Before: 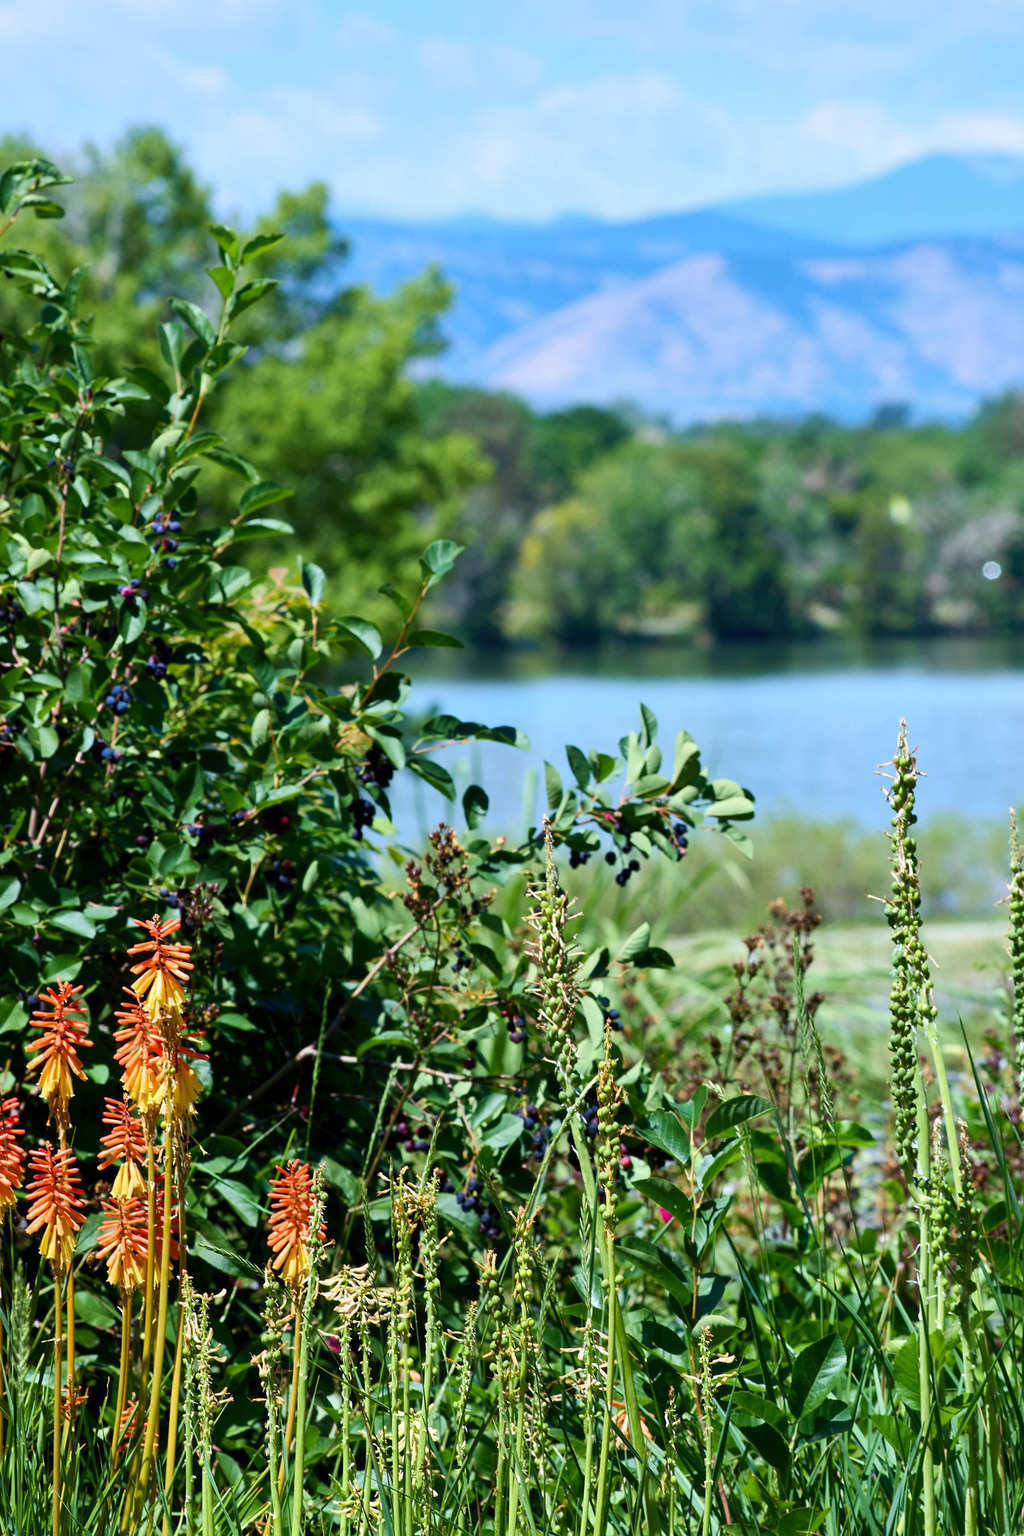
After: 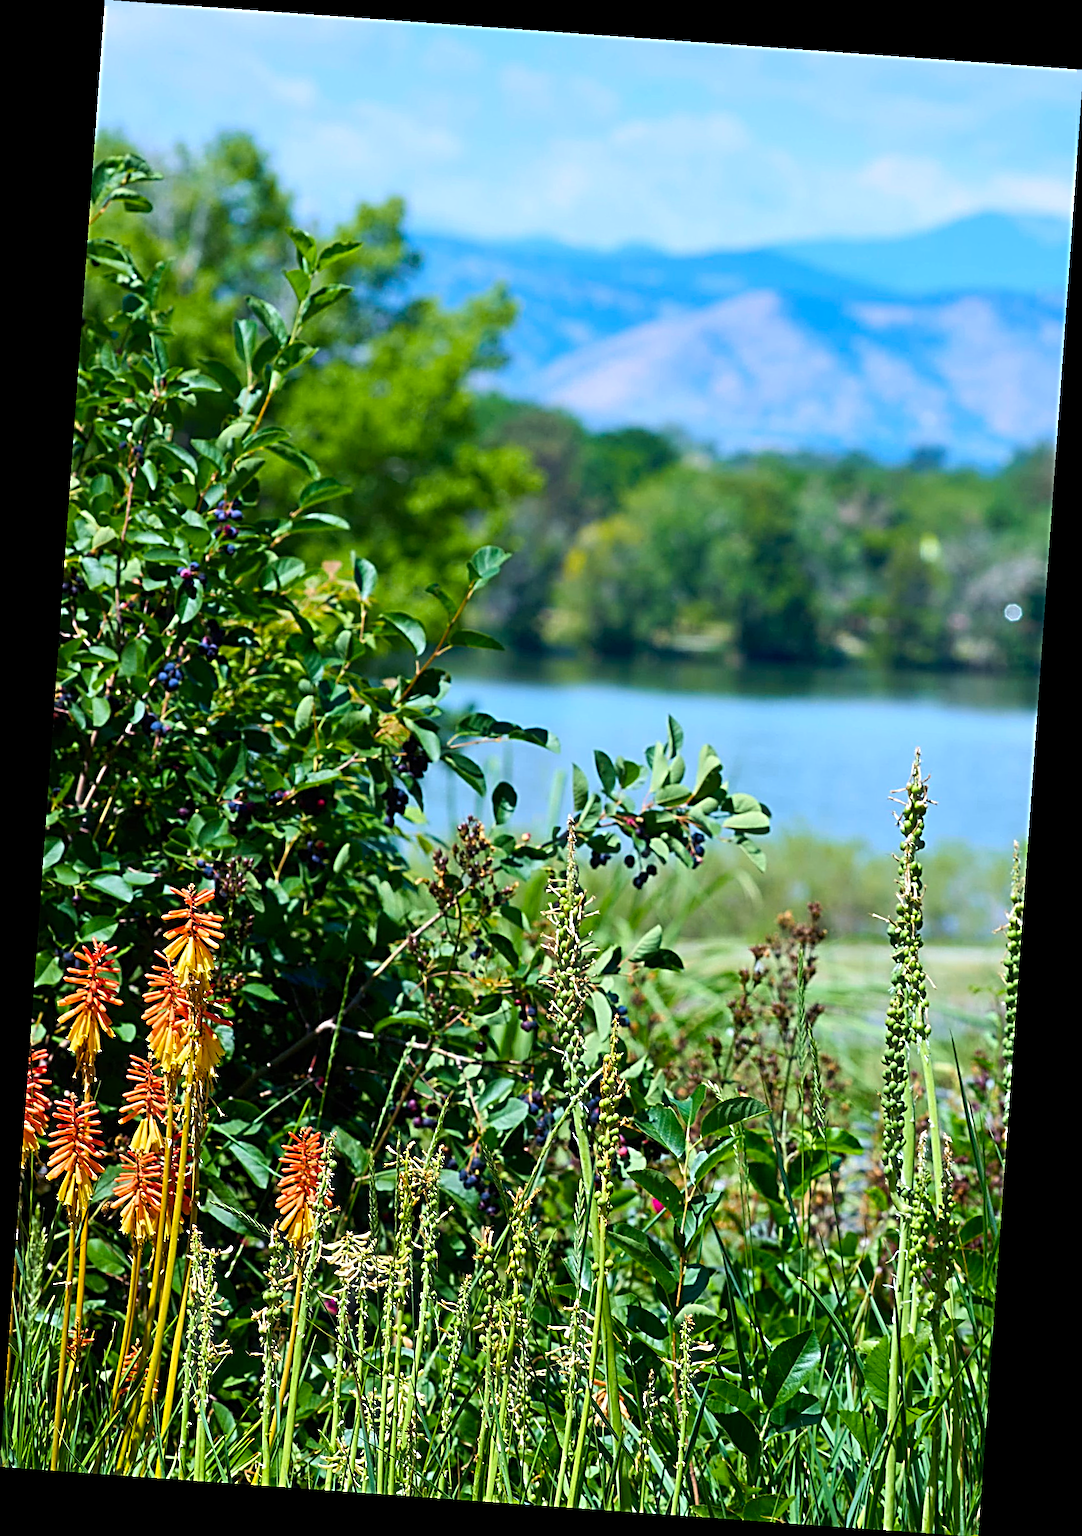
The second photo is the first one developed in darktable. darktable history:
haze removal: strength -0.1, adaptive false
sharpen: radius 3.69, amount 0.928
rotate and perspective: rotation 4.1°, automatic cropping off
color balance rgb: perceptual saturation grading › global saturation 20%, global vibrance 20%
